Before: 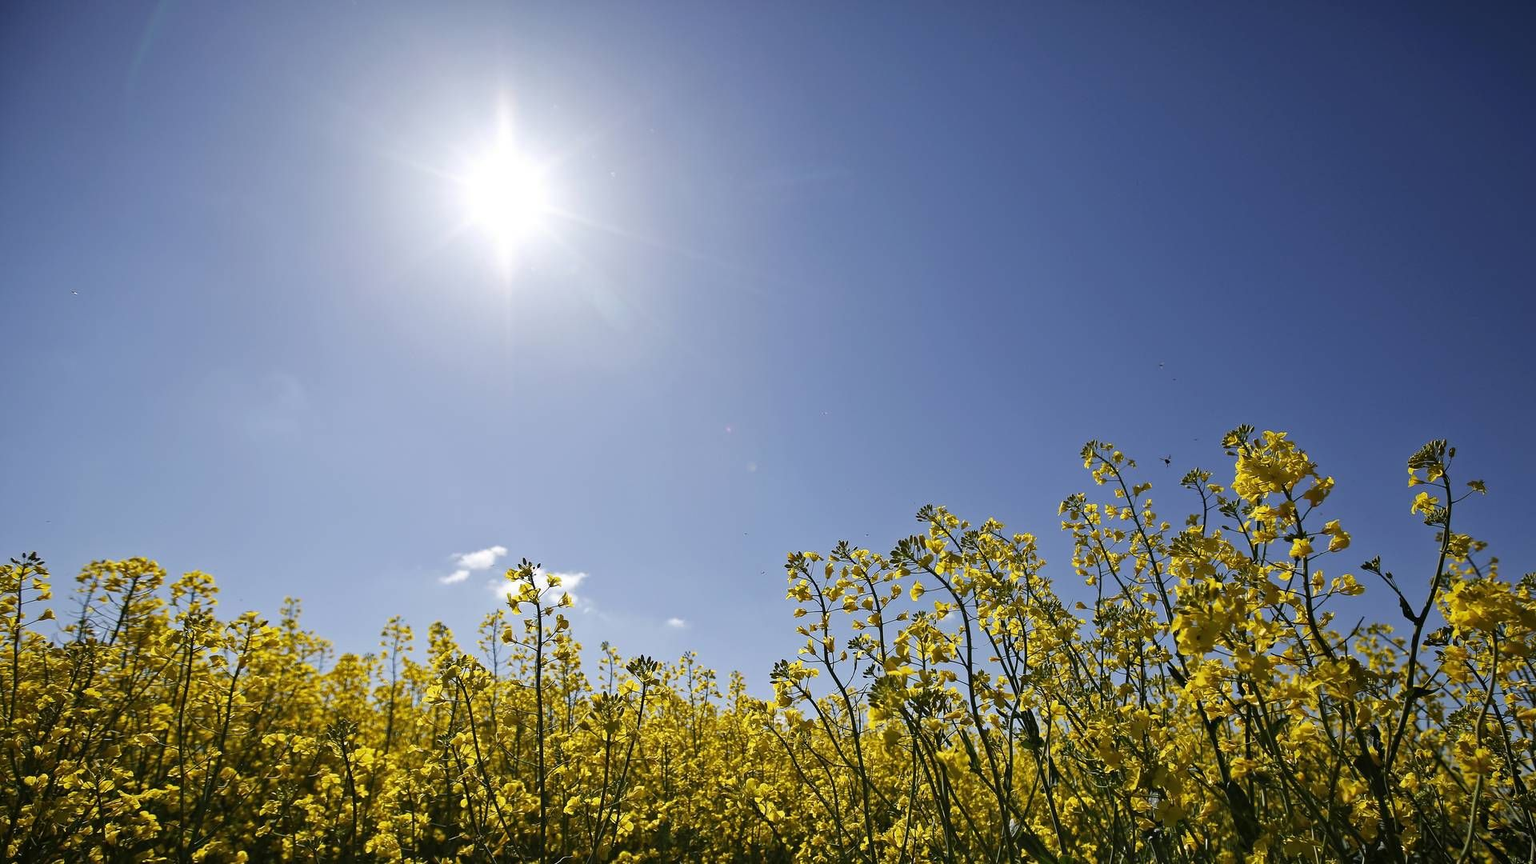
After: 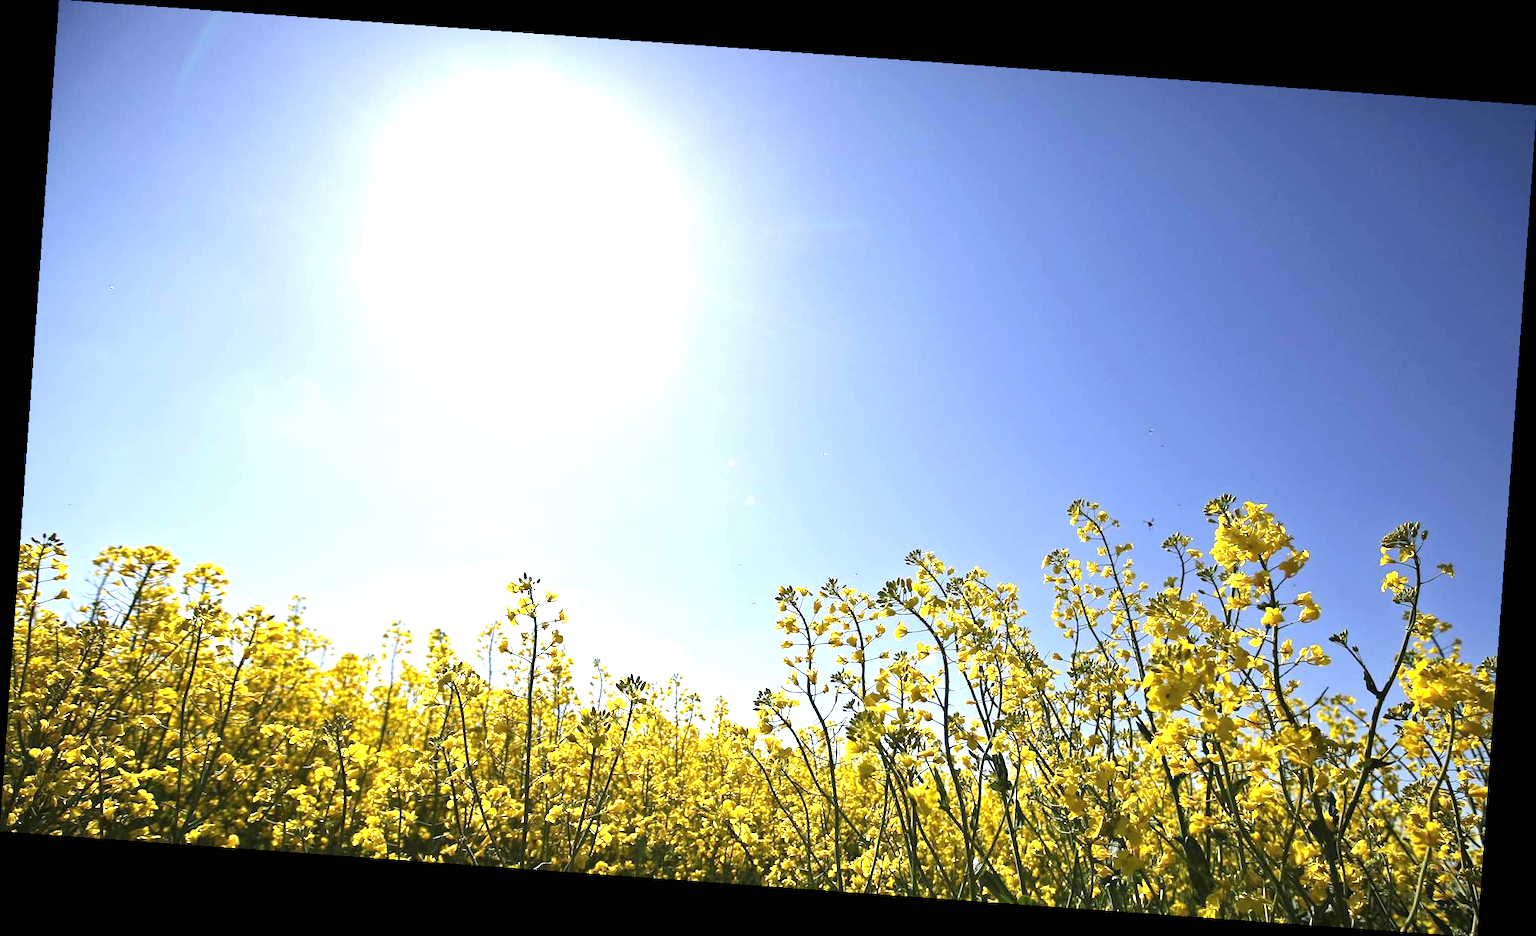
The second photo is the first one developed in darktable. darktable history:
rotate and perspective: rotation 4.1°, automatic cropping off
exposure: black level correction 0, exposure 1.45 EV, compensate exposure bias true, compensate highlight preservation false
